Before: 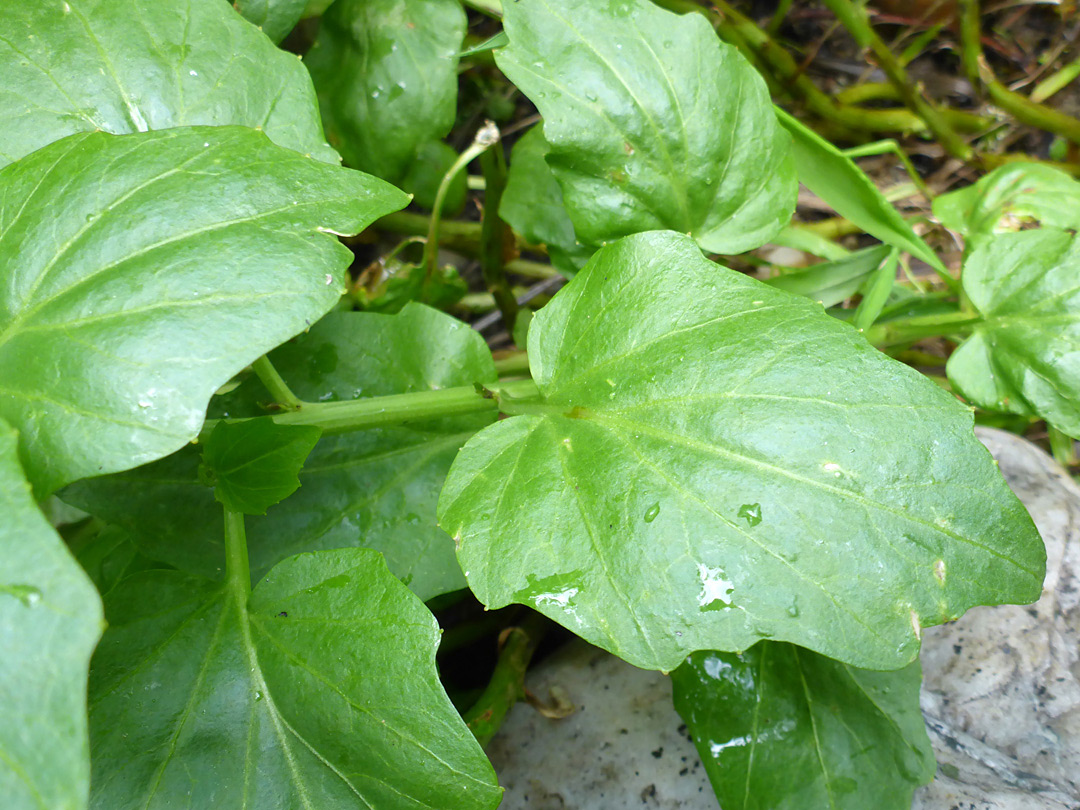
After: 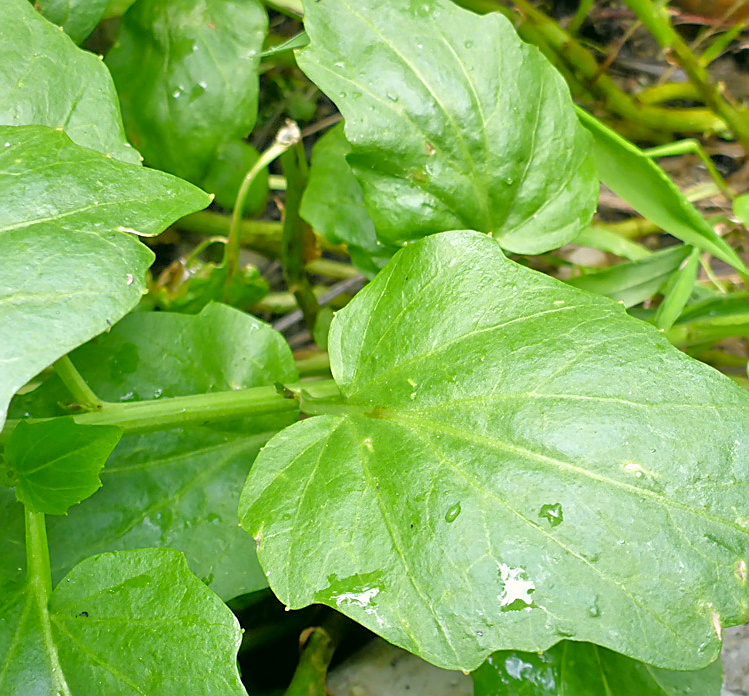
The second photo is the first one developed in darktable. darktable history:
crop: left 18.448%, right 12.176%, bottom 13.987%
sharpen: on, module defaults
tone equalizer: -7 EV 0.15 EV, -6 EV 0.564 EV, -5 EV 1.17 EV, -4 EV 1.34 EV, -3 EV 1.17 EV, -2 EV 0.6 EV, -1 EV 0.16 EV
color correction: highlights a* 4.05, highlights b* 4.96, shadows a* -6.9, shadows b* 4.56
